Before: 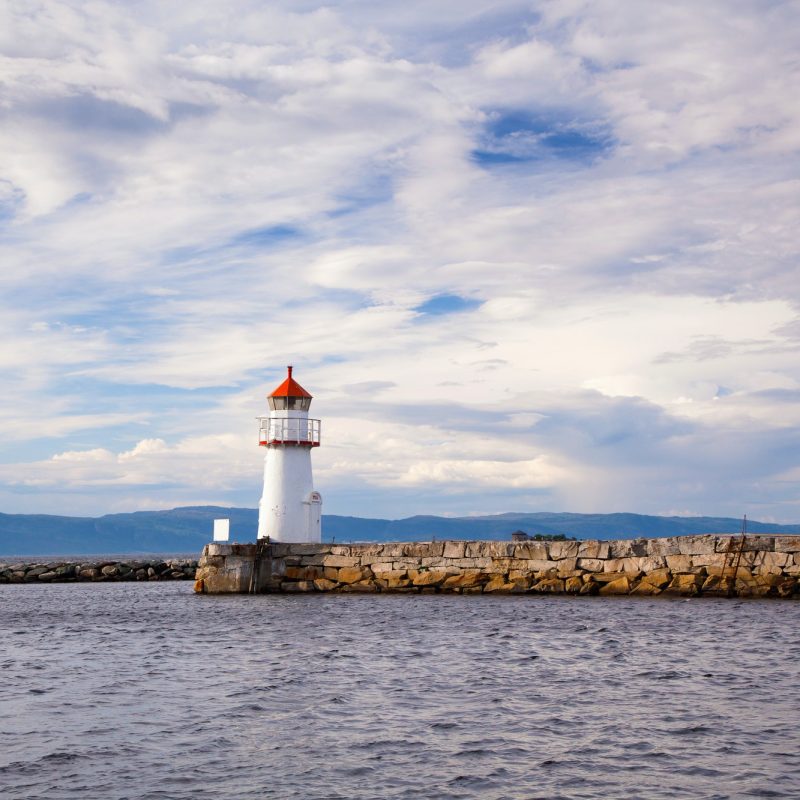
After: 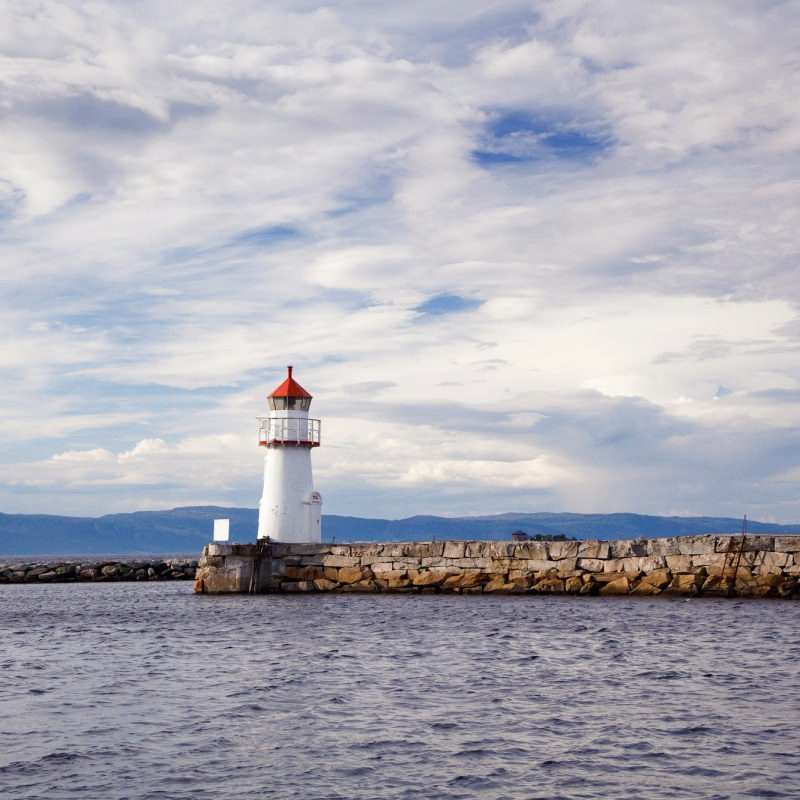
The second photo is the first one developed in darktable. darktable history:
color balance rgb: shadows lift › luminance -21.912%, shadows lift › chroma 6.665%, shadows lift › hue 271.71°, perceptual saturation grading › global saturation -10.592%, perceptual saturation grading › highlights -26.082%, perceptual saturation grading › shadows 20.865%
